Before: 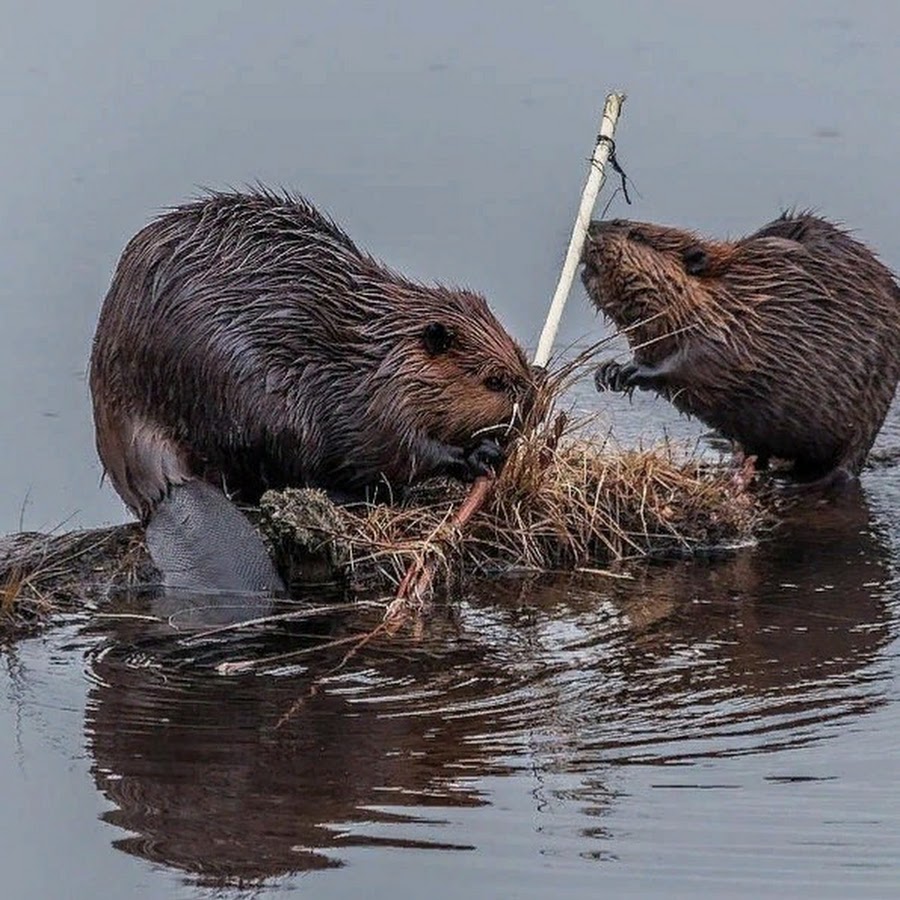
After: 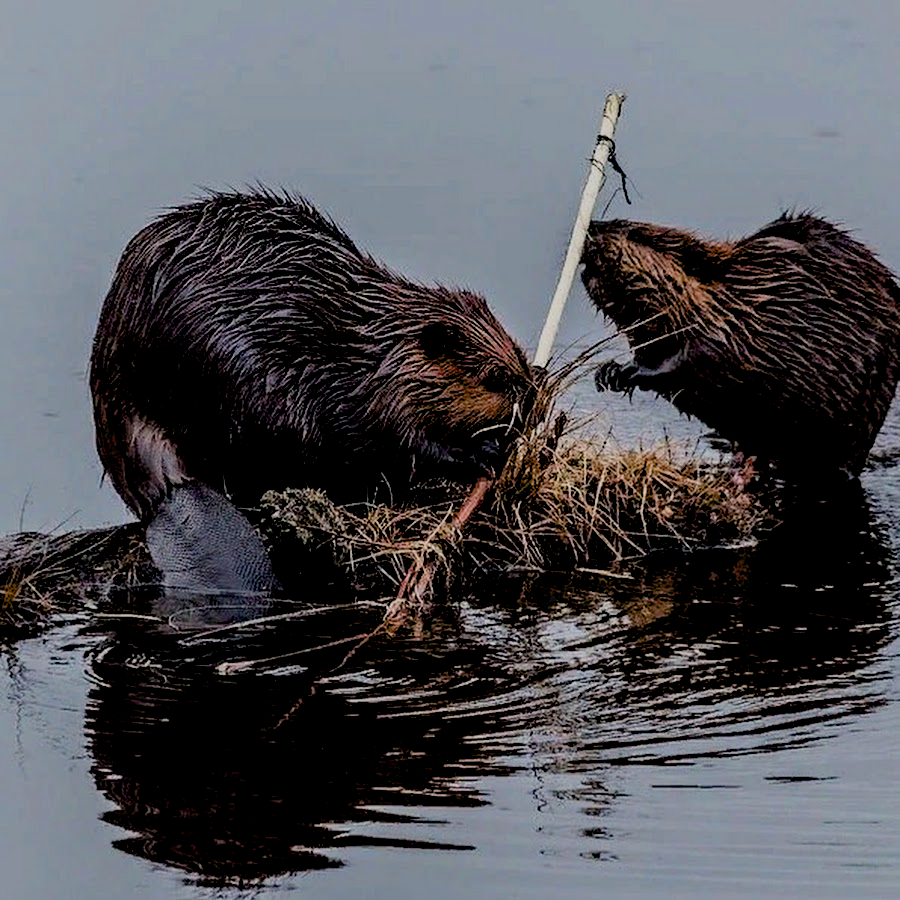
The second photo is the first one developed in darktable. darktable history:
exposure: black level correction 0.047, exposure 0.013 EV, compensate highlight preservation false
filmic rgb: black relative exposure -7.48 EV, white relative exposure 4.83 EV, hardness 3.4, color science v6 (2022)
